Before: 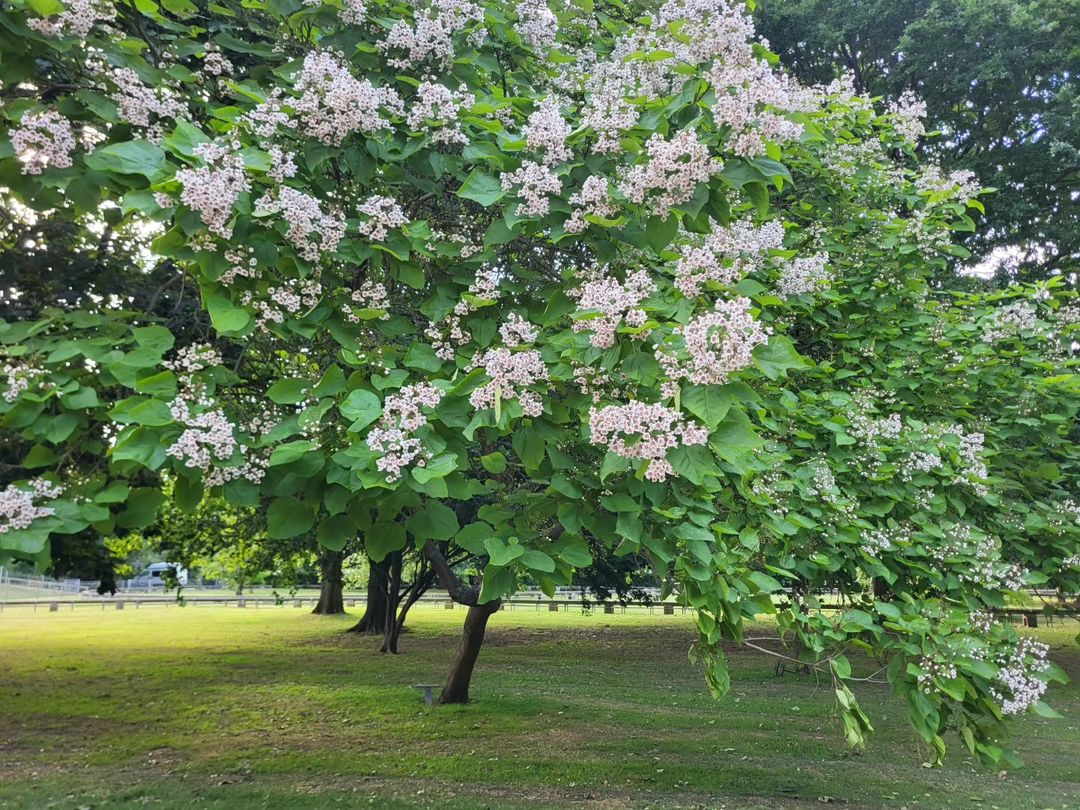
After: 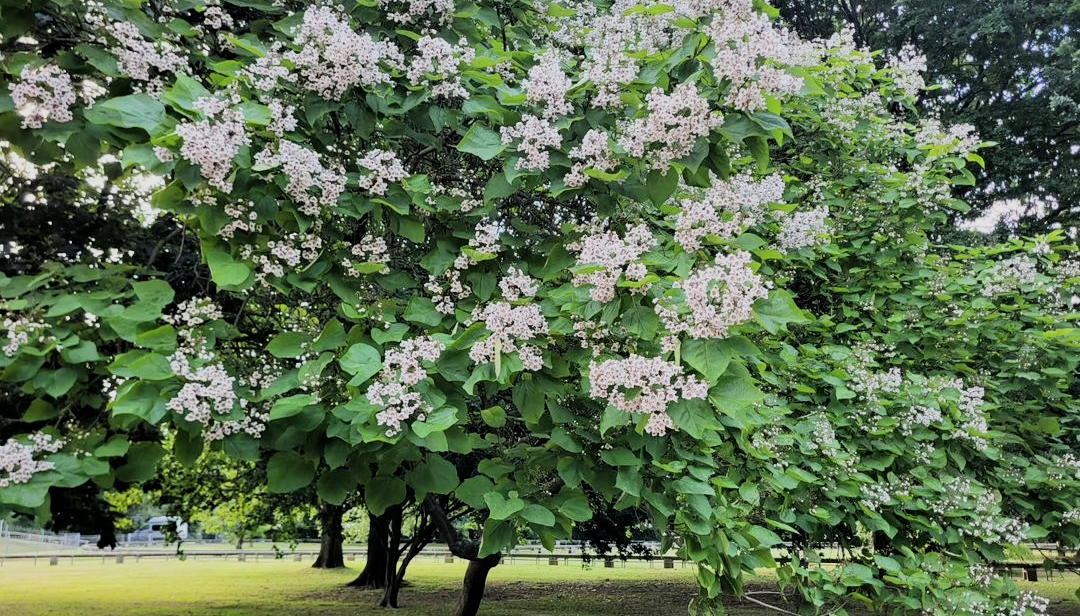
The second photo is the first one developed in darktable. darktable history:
contrast brightness saturation: saturation -0.053
crop: top 5.693%, bottom 18.197%
filmic rgb: black relative exposure -5.03 EV, white relative exposure 3.99 EV, hardness 2.89, contrast 1.297, highlights saturation mix -29.93%
